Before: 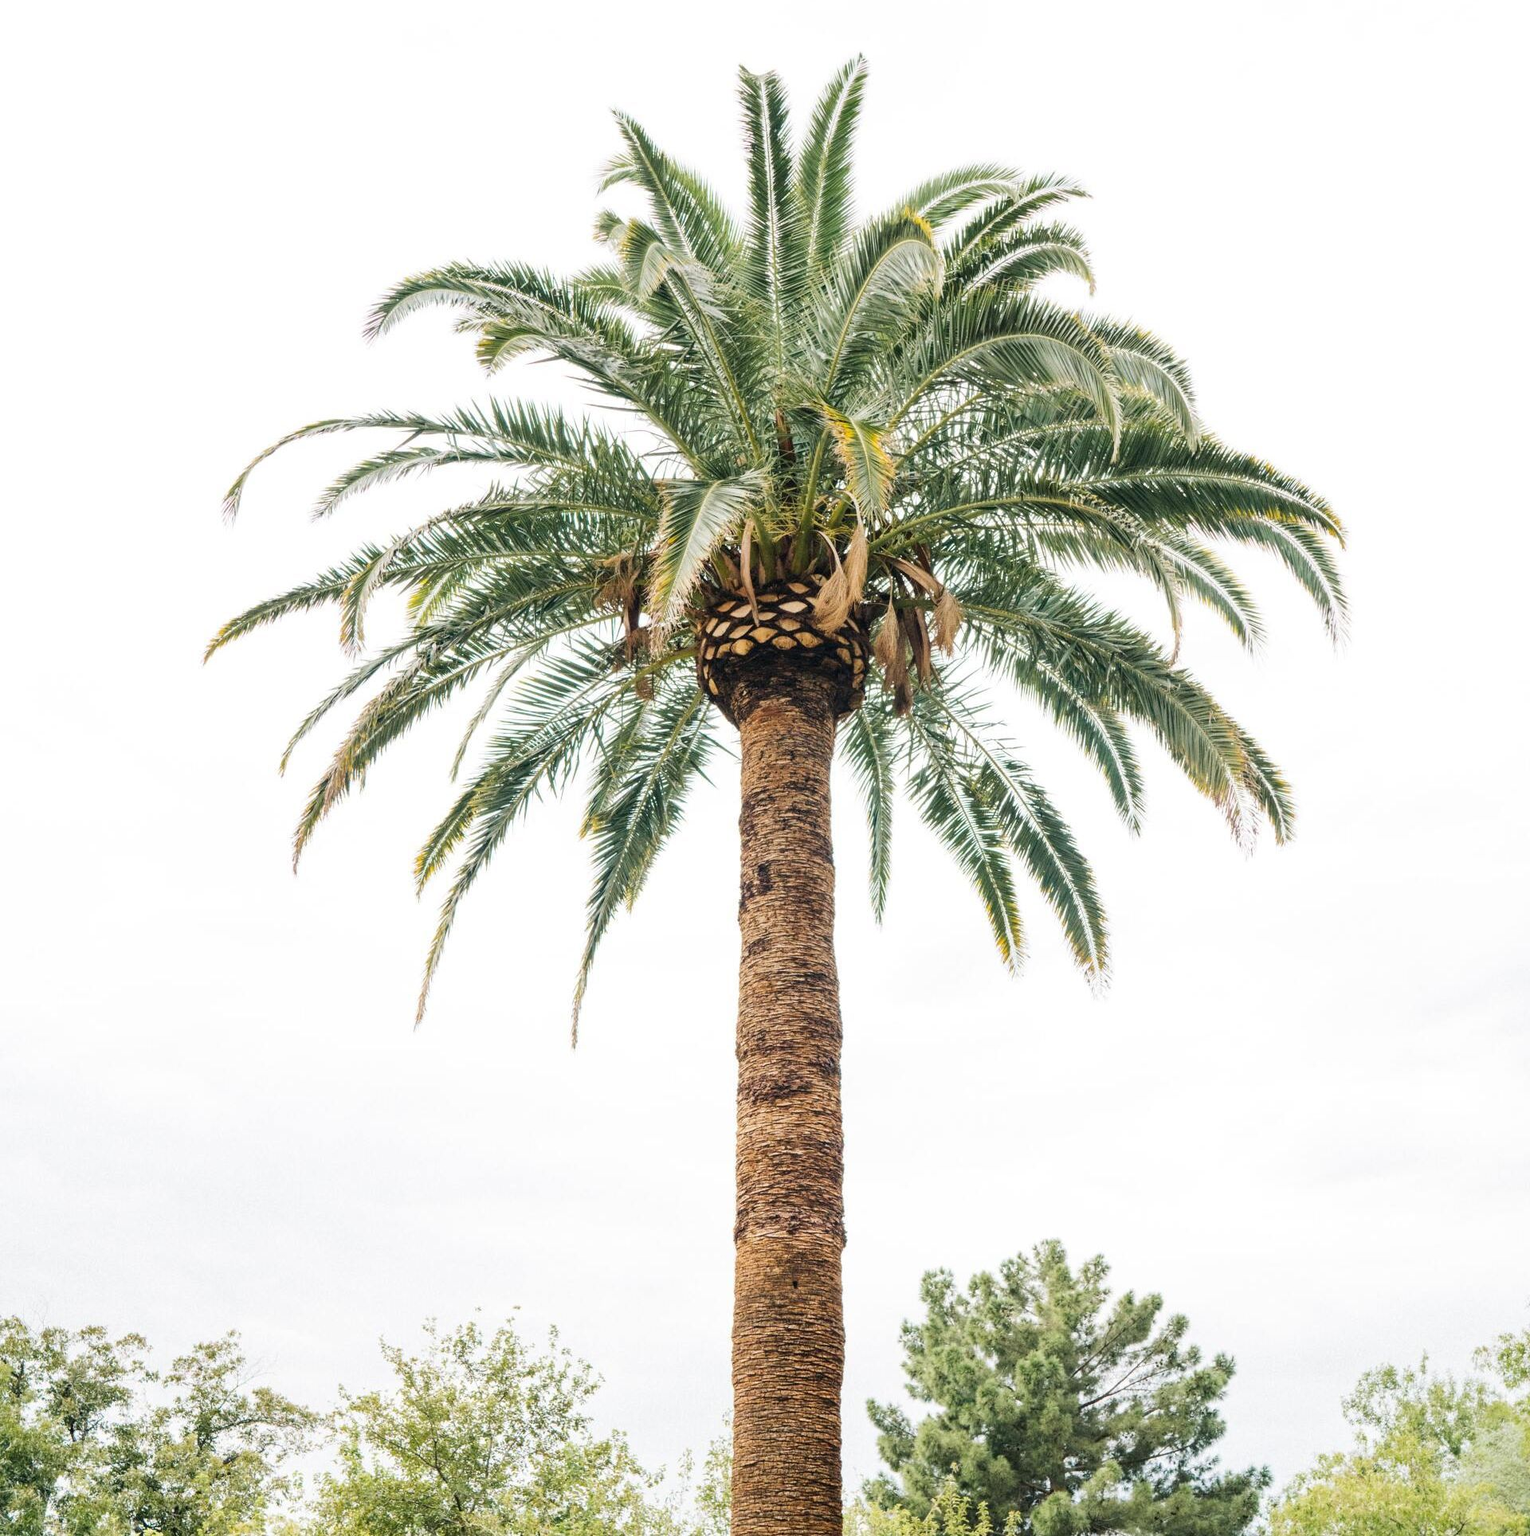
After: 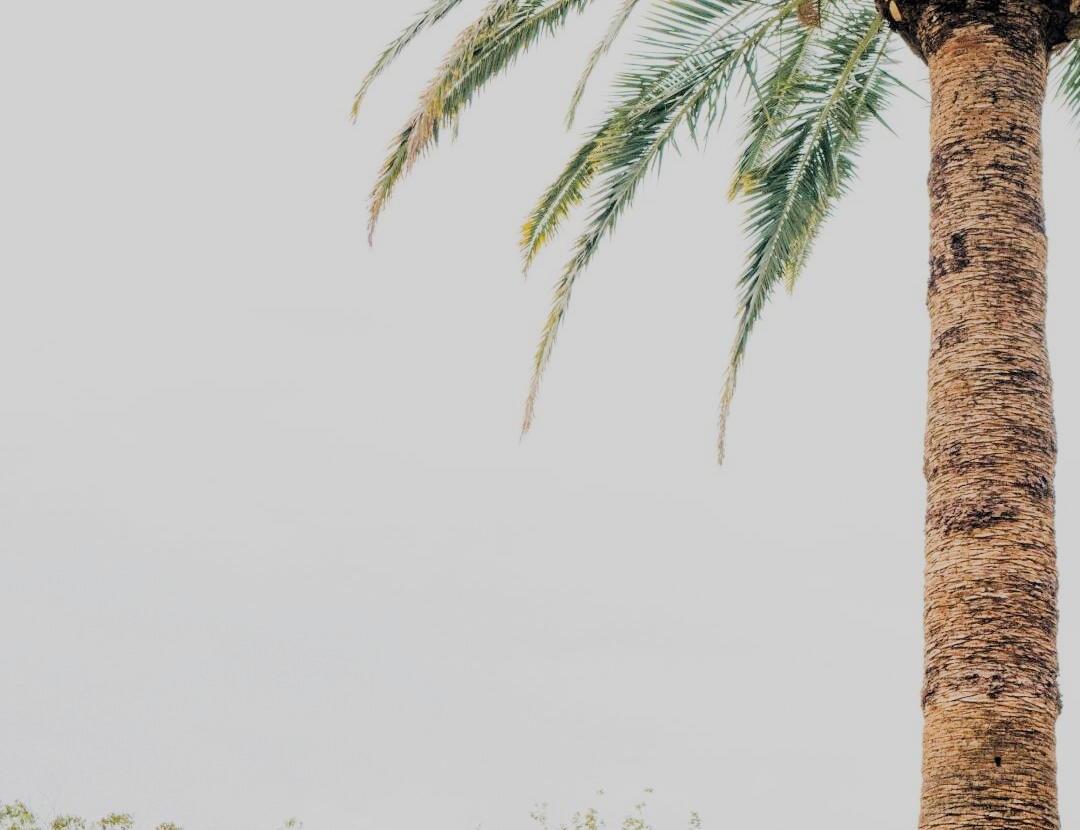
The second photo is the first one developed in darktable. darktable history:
crop: top 44.186%, right 43.726%, bottom 12.715%
filmic rgb: black relative exposure -6.07 EV, white relative exposure 6.96 EV, threshold 3.01 EV, hardness 2.27, enable highlight reconstruction true
exposure: exposure 0.337 EV, compensate highlight preservation false
